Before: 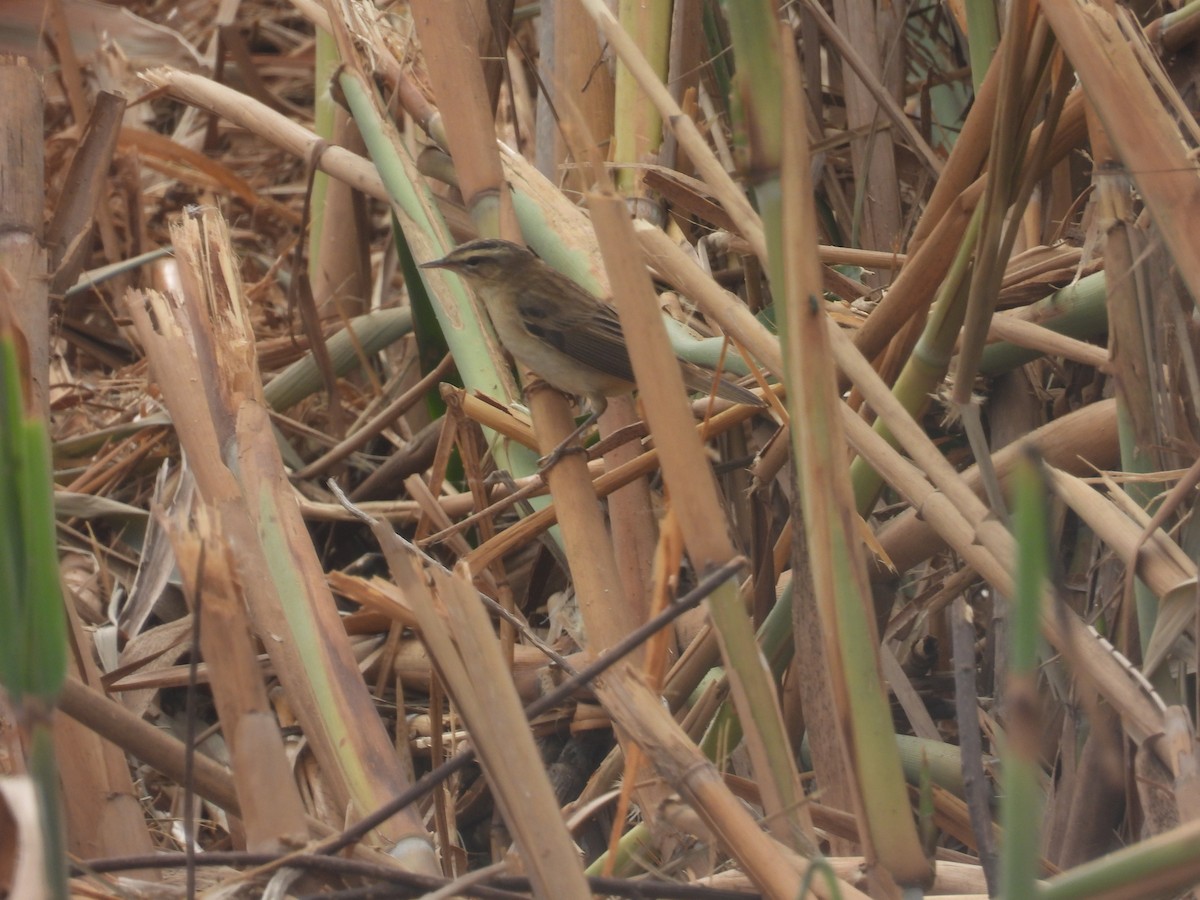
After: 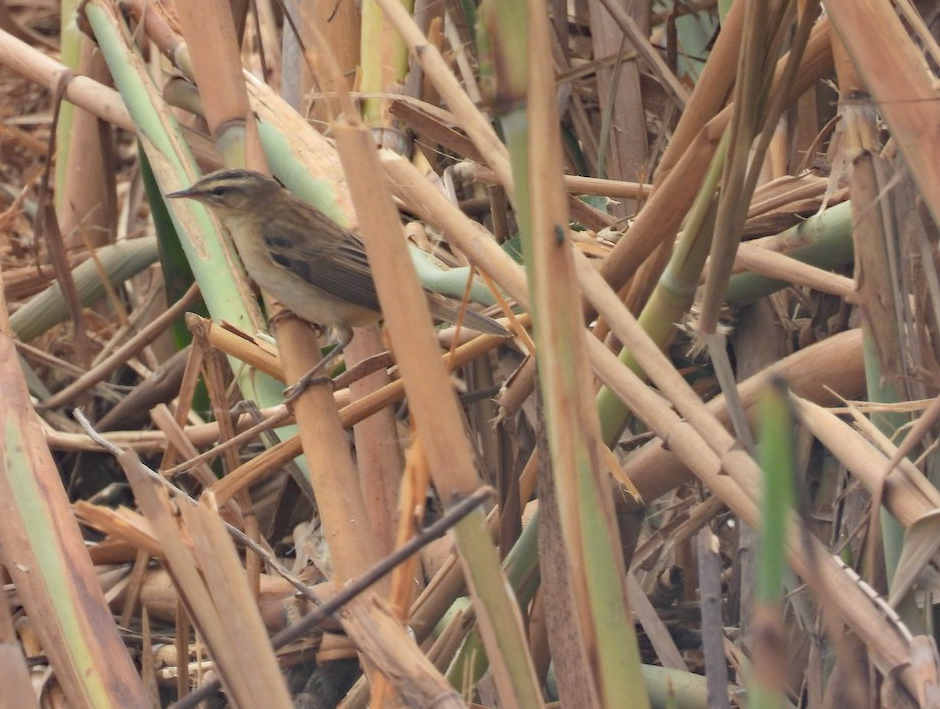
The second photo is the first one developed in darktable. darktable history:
haze removal: strength 0.287, distance 0.25, compatibility mode true, adaptive false
exposure: compensate highlight preservation false
contrast brightness saturation: contrast 0.136, brightness 0.213
crop and rotate: left 21.187%, top 7.789%, right 0.43%, bottom 13.331%
